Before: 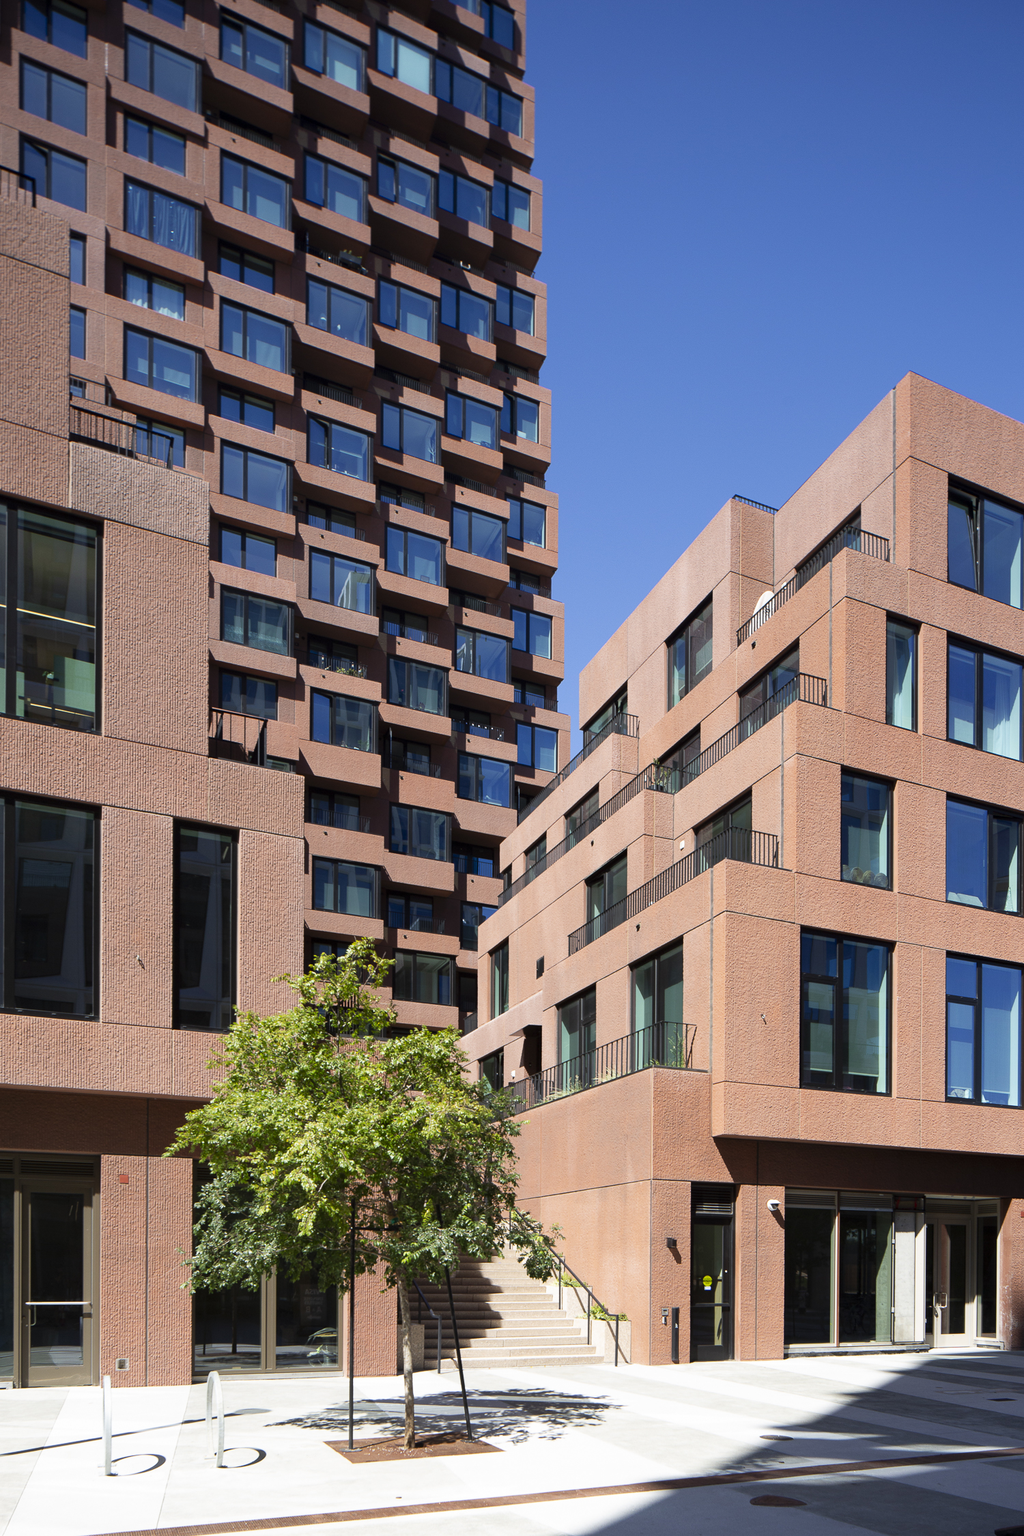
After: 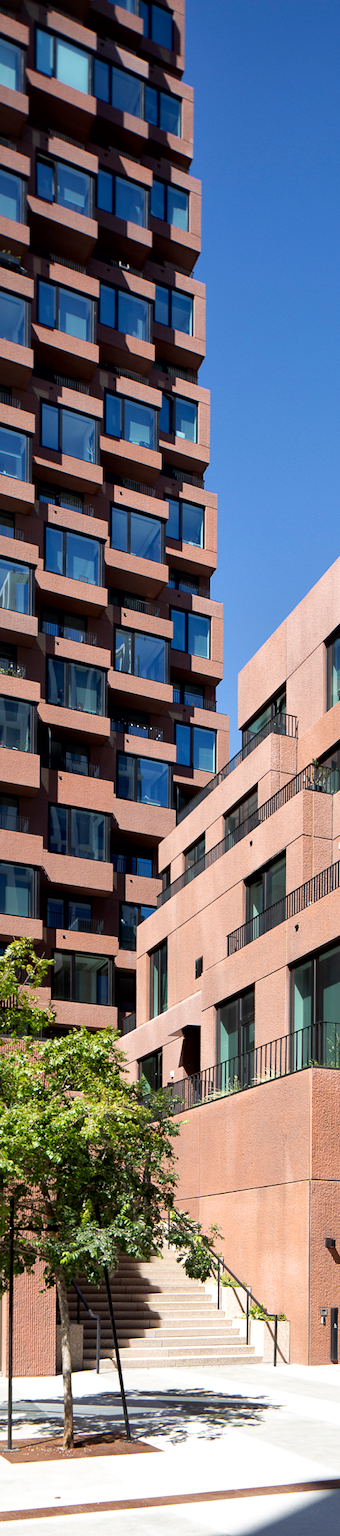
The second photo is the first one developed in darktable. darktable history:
crop: left 33.36%, right 33.36%
local contrast: mode bilateral grid, contrast 20, coarseness 50, detail 159%, midtone range 0.2
